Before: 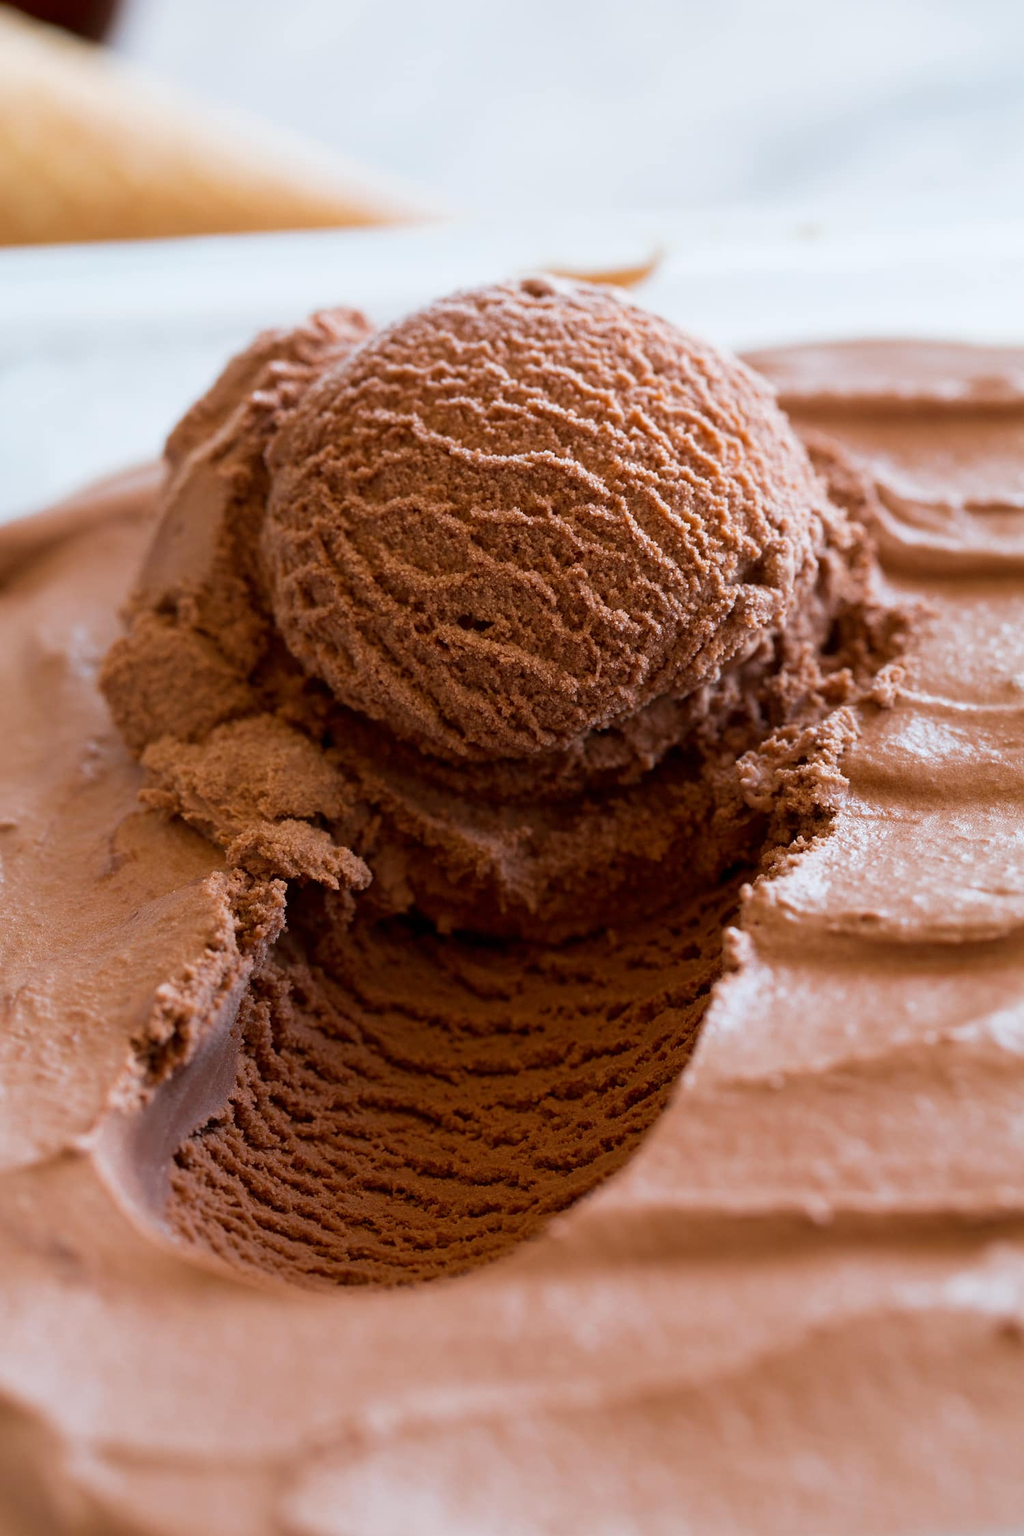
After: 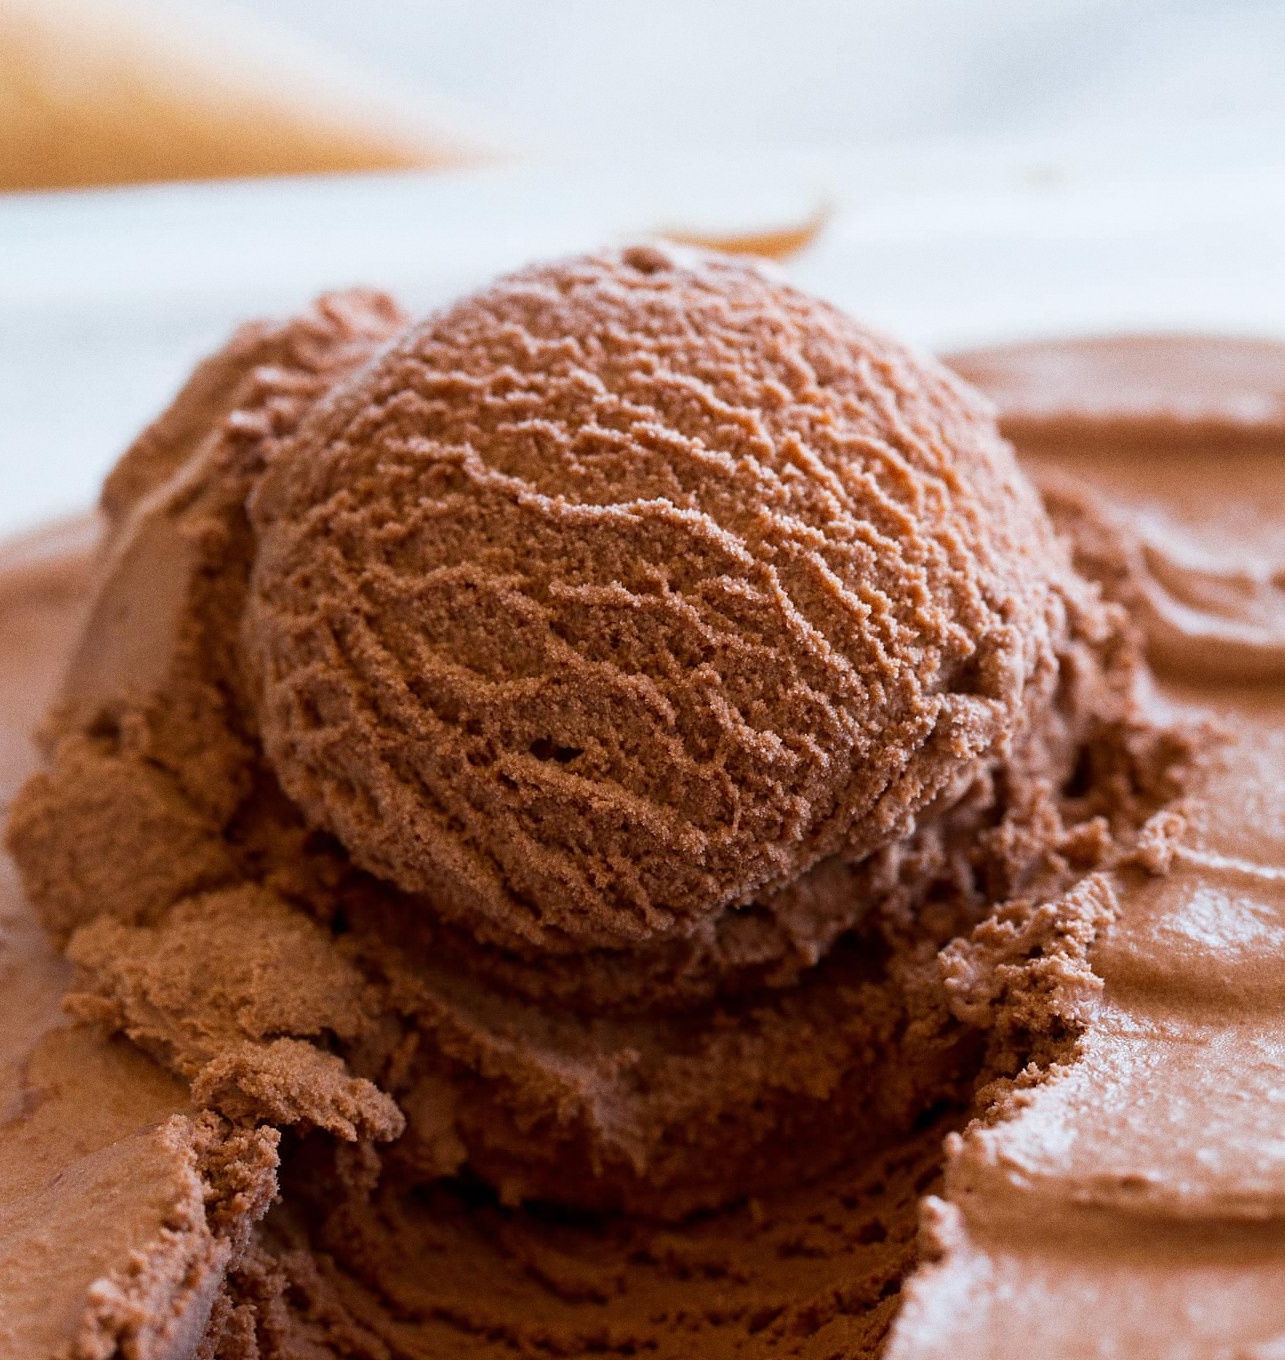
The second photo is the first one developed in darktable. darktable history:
crop and rotate: left 9.345%, top 7.22%, right 4.982%, bottom 32.331%
grain: coarseness 0.47 ISO
